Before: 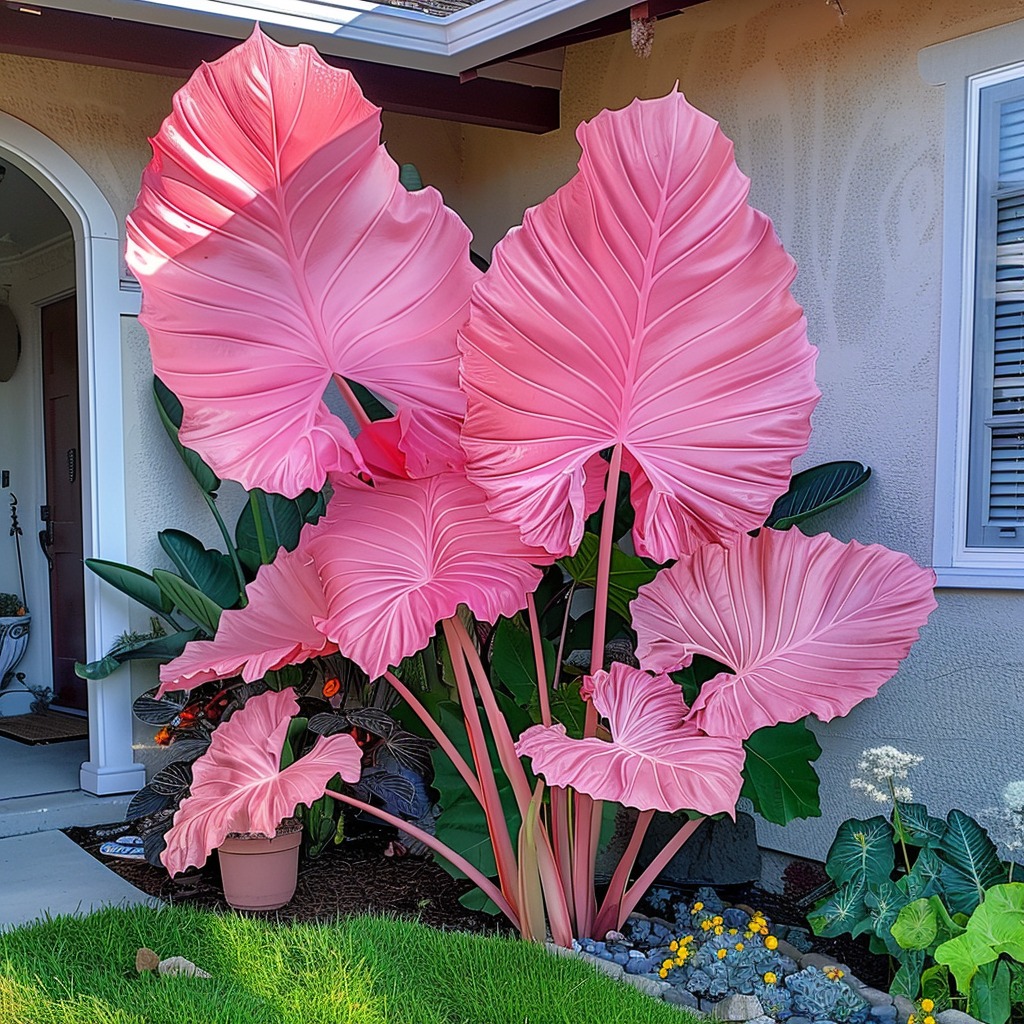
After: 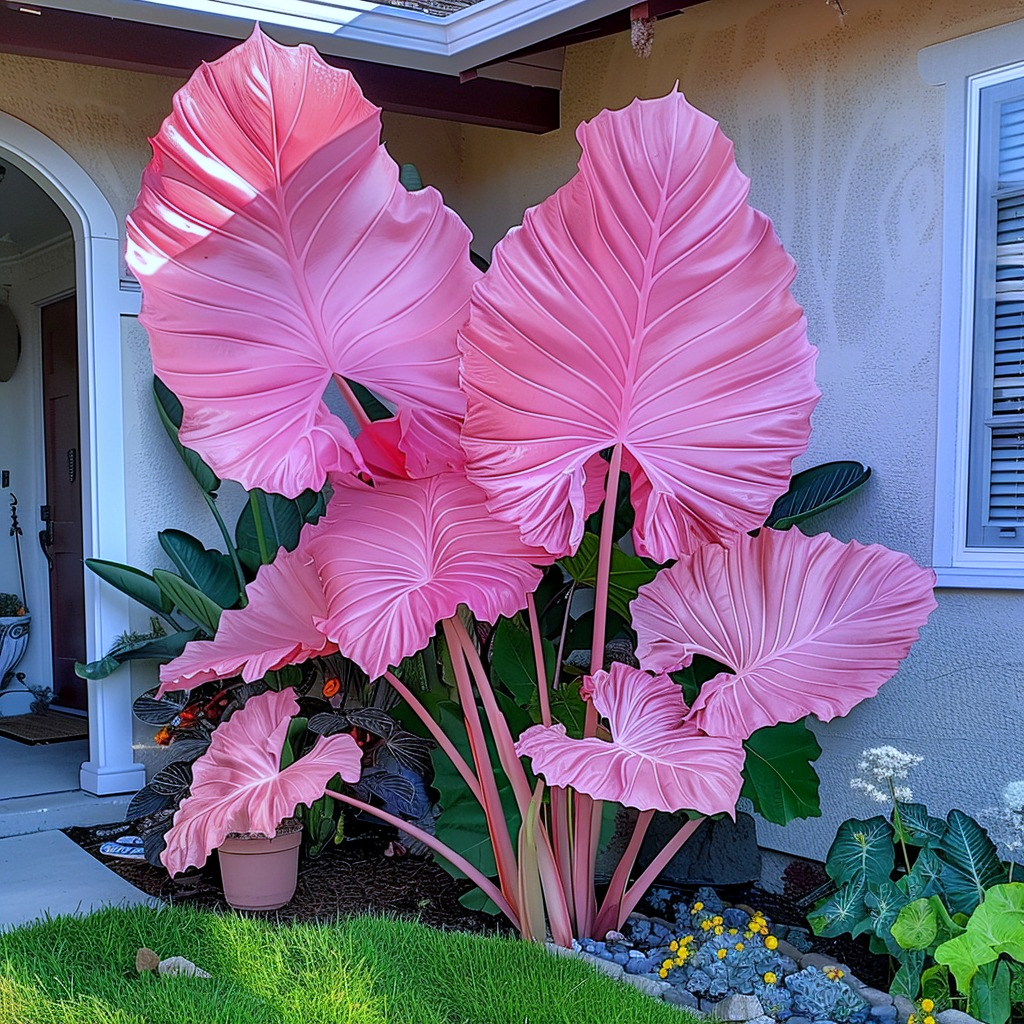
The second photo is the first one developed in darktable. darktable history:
exposure: black level correction 0.001, exposure 0.014 EV, compensate highlight preservation false
white balance: red 0.926, green 1.003, blue 1.133
